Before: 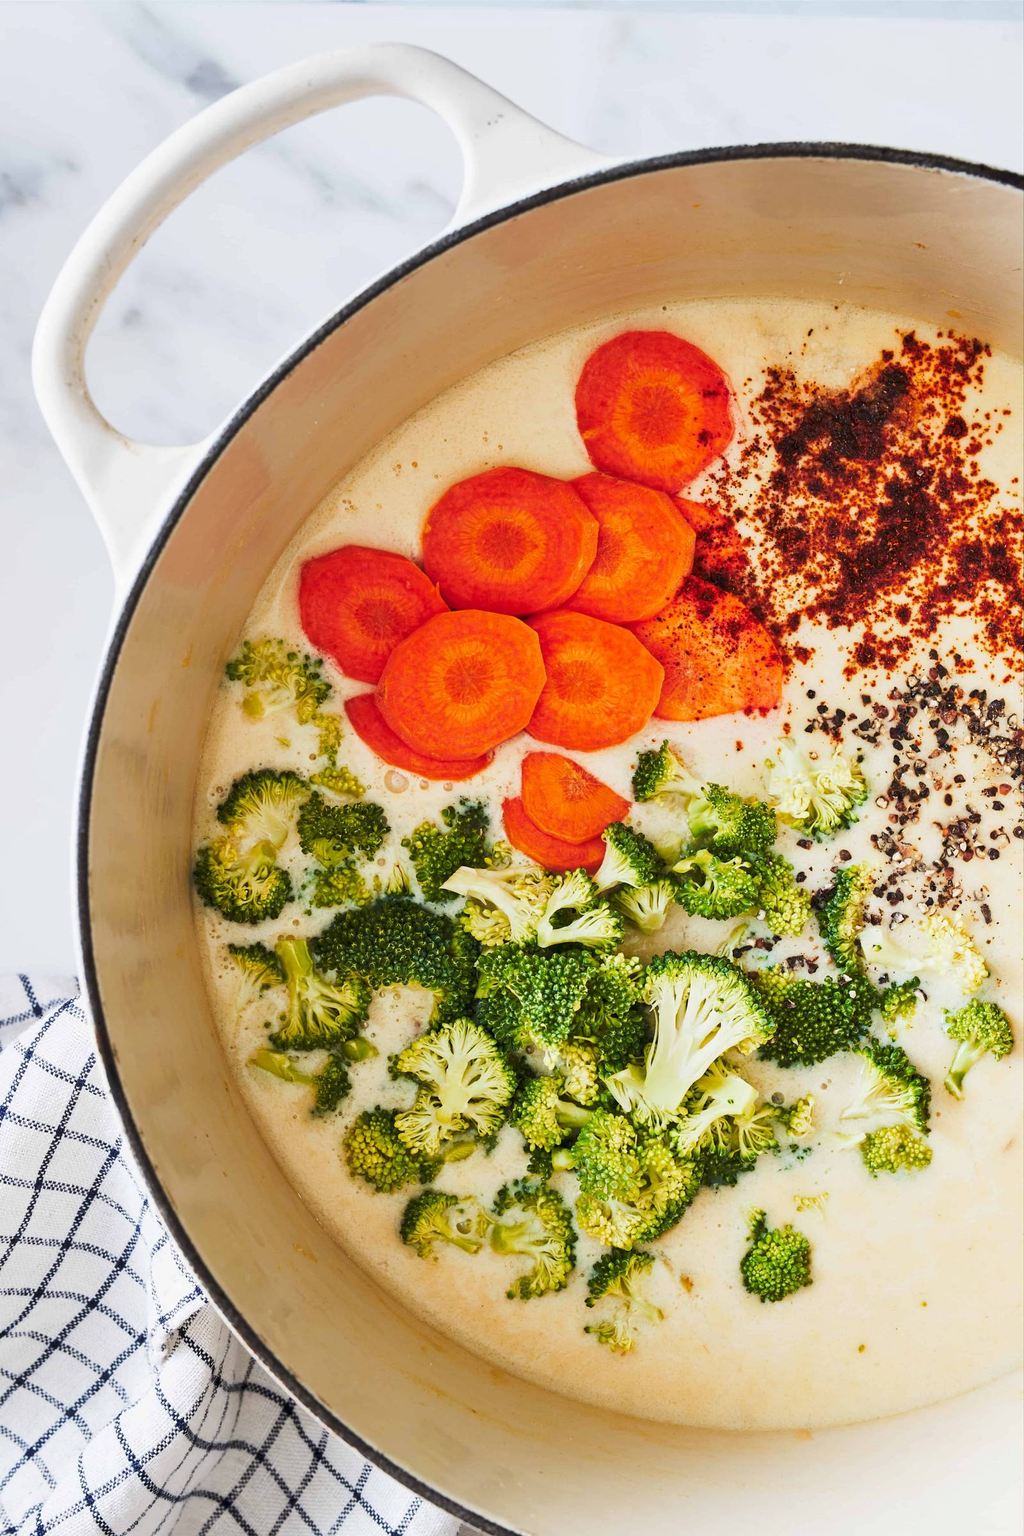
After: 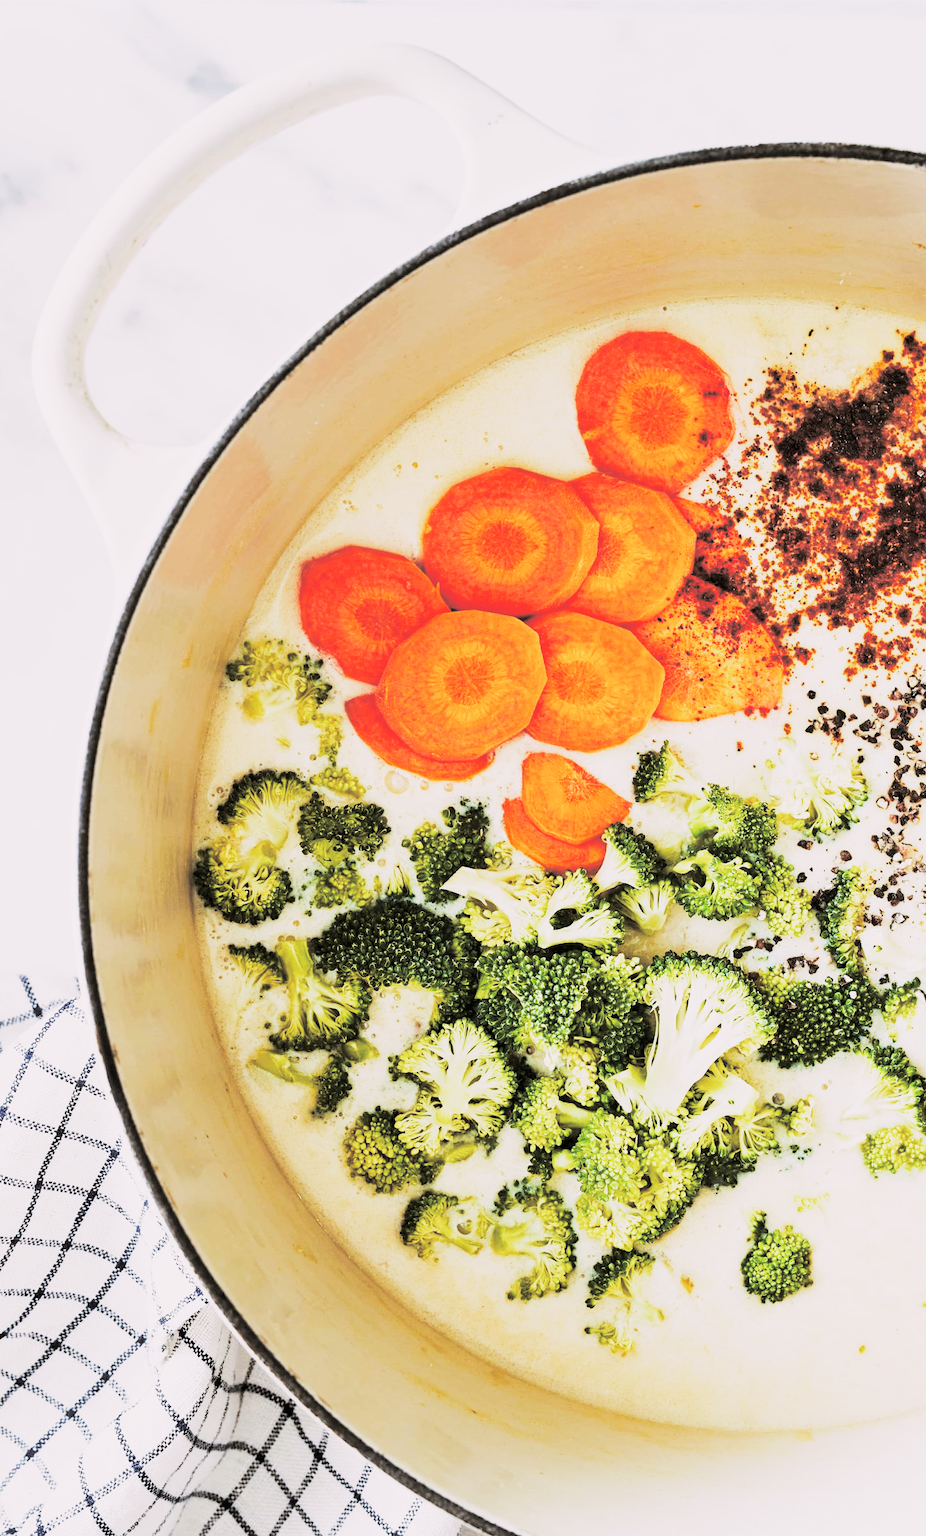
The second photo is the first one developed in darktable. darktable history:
split-toning: shadows › hue 46.8°, shadows › saturation 0.17, highlights › hue 316.8°, highlights › saturation 0.27, balance -51.82
sigmoid: contrast 1.69, skew -0.23, preserve hue 0%, red attenuation 0.1, red rotation 0.035, green attenuation 0.1, green rotation -0.017, blue attenuation 0.15, blue rotation -0.052, base primaries Rec2020
exposure: exposure 0.943 EV, compensate highlight preservation false
crop: right 9.509%, bottom 0.031%
